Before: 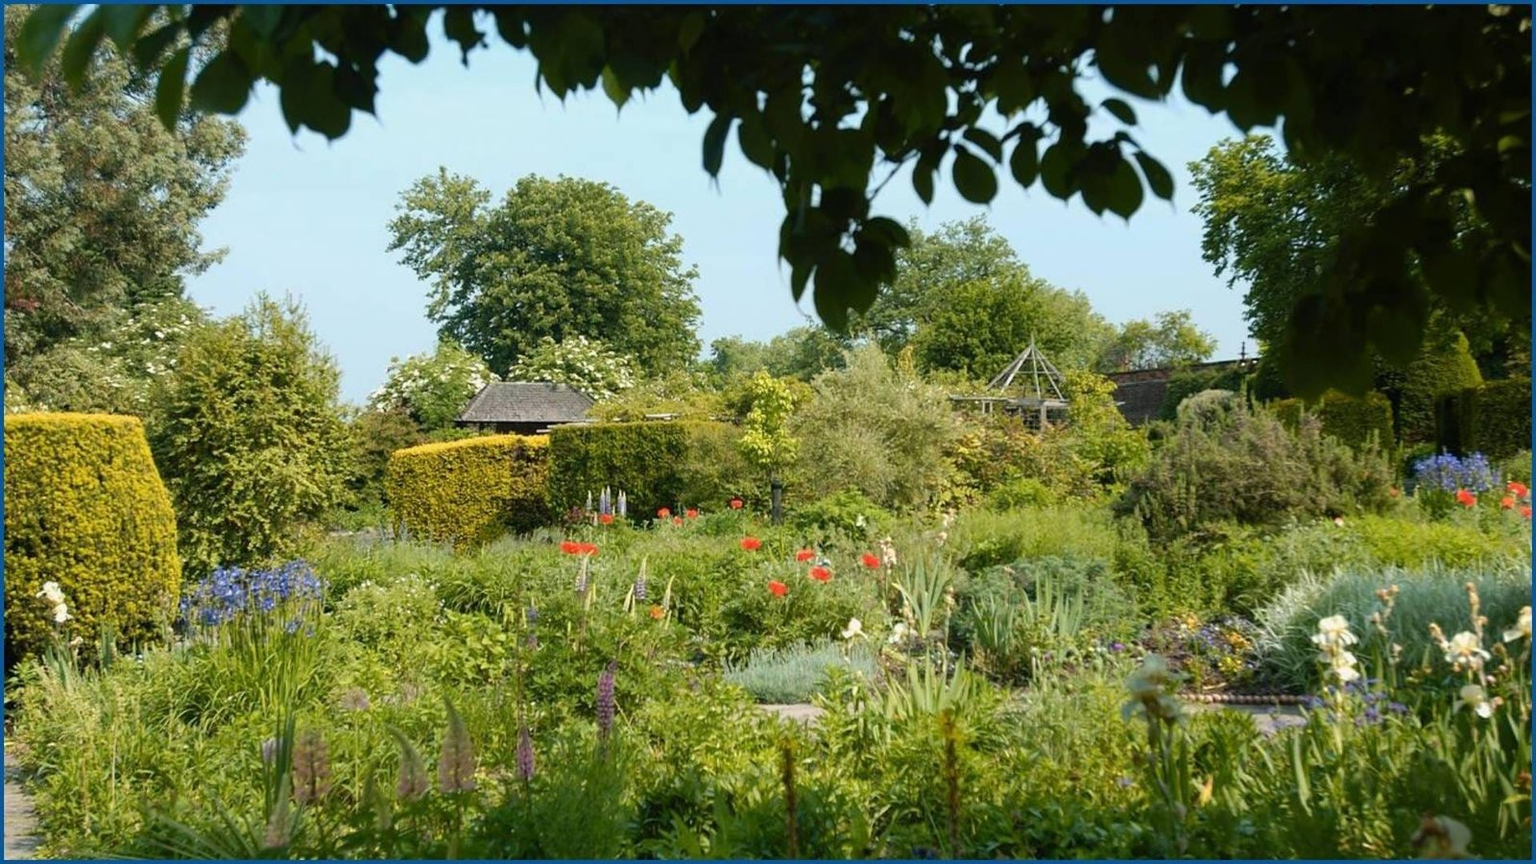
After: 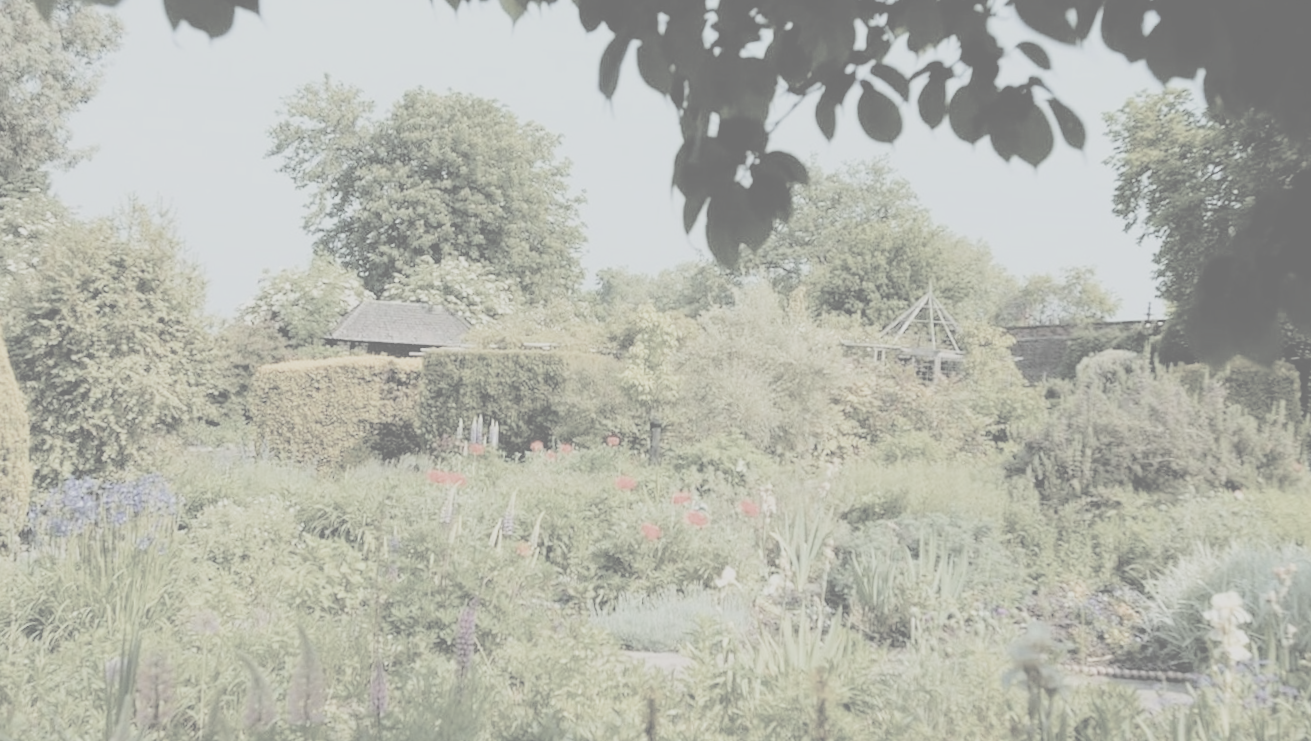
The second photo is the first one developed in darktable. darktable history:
contrast brightness saturation: contrast -0.312, brightness 0.742, saturation -0.774
filmic rgb: black relative exposure -7.65 EV, white relative exposure 4.56 EV, hardness 3.61, color science v4 (2020), contrast in shadows soft, contrast in highlights soft
crop and rotate: angle -3.2°, left 5.419%, top 5.201%, right 4.603%, bottom 4.378%
